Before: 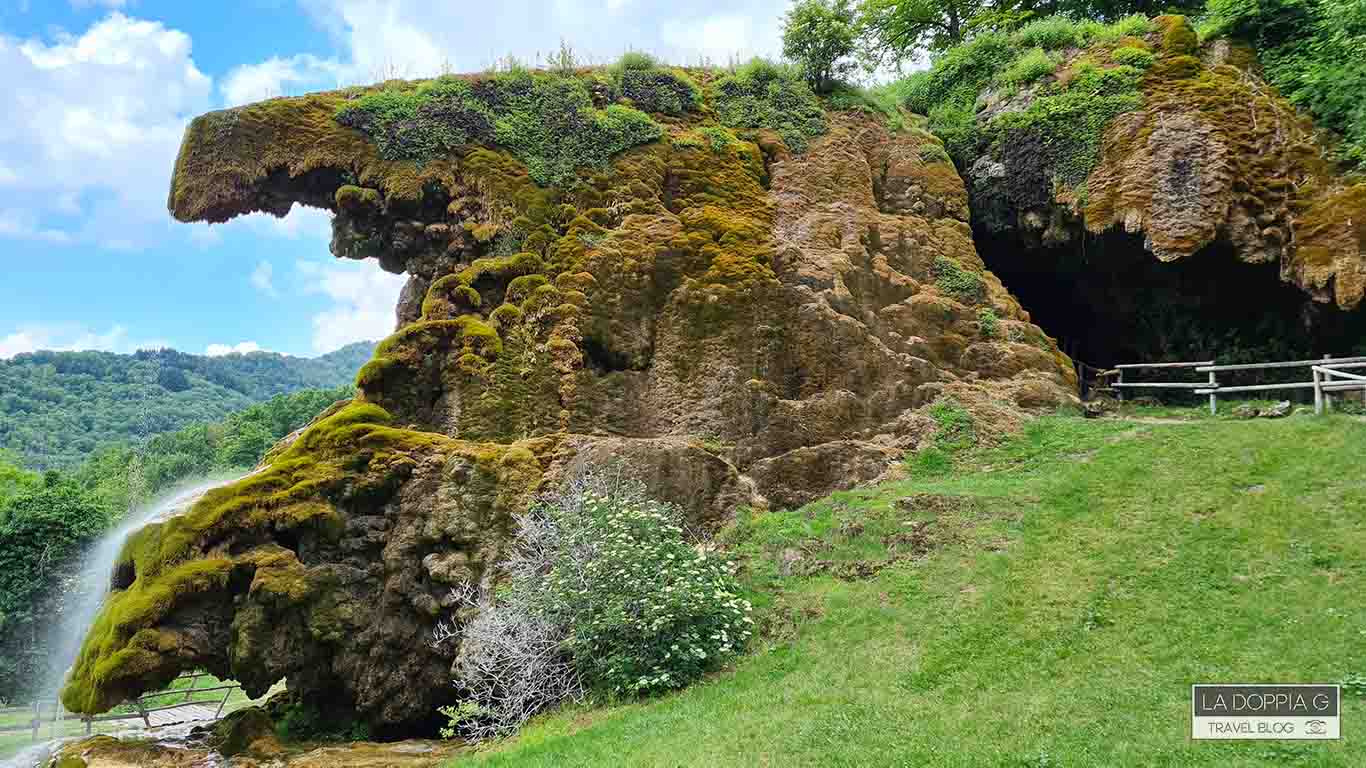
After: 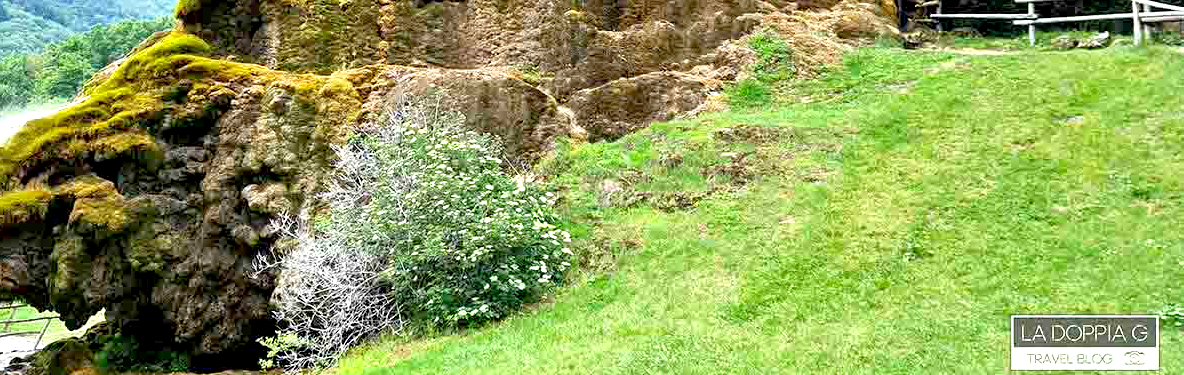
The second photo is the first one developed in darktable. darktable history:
crop and rotate: left 13.306%, top 48.129%, bottom 2.928%
exposure: black level correction 0.008, exposure 0.979 EV, compensate highlight preservation false
